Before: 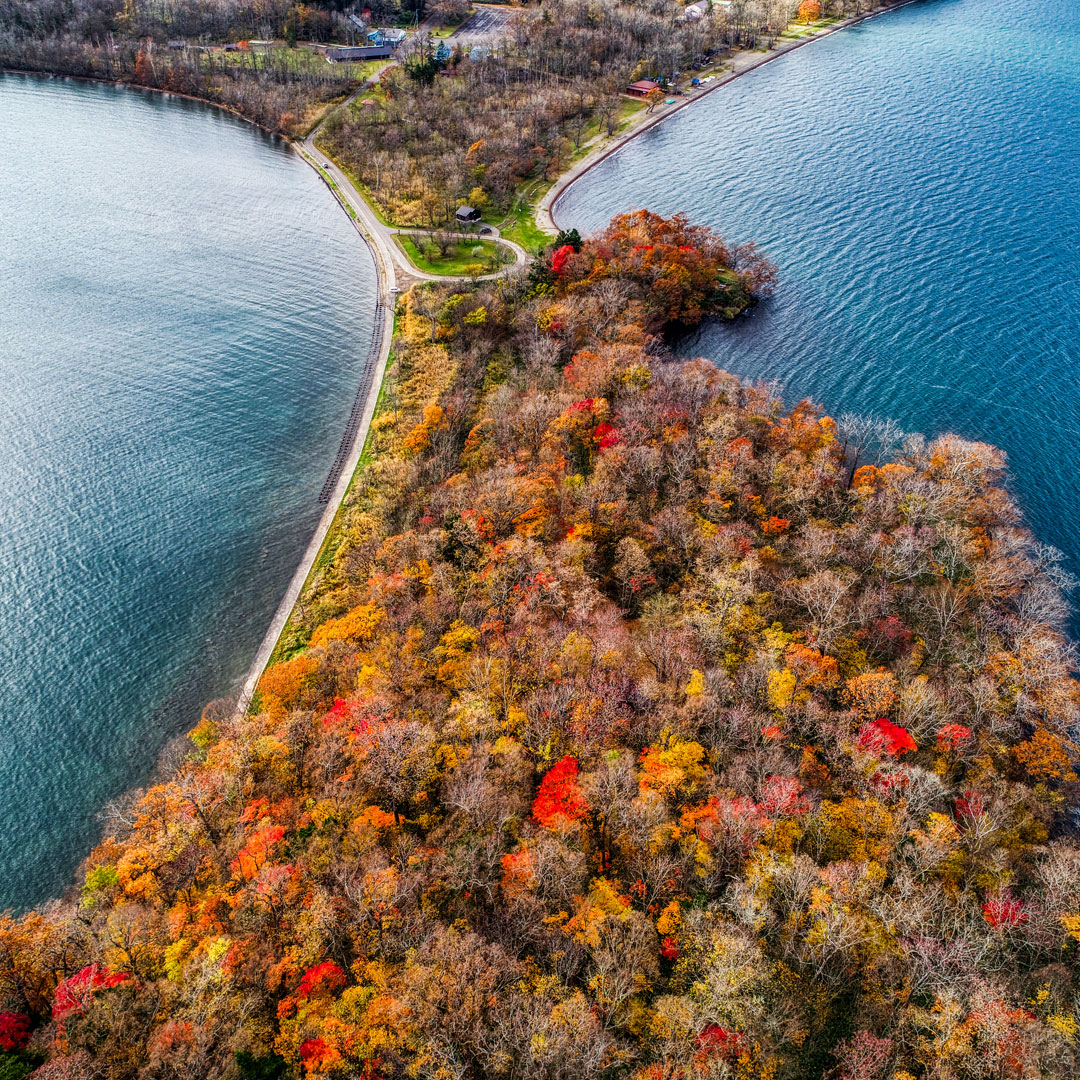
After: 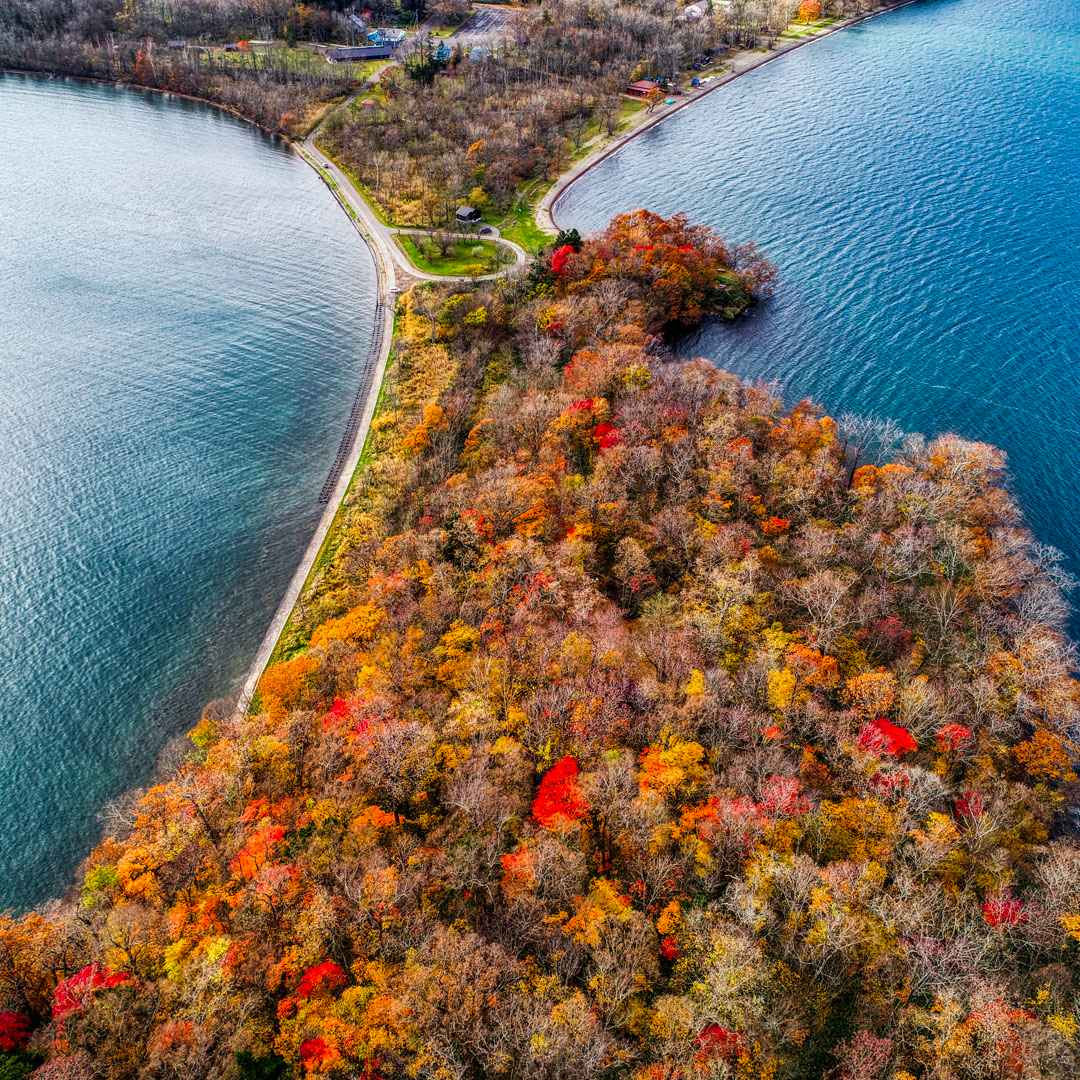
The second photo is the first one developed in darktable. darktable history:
color correction: highlights b* 0.051, saturation 1.11
